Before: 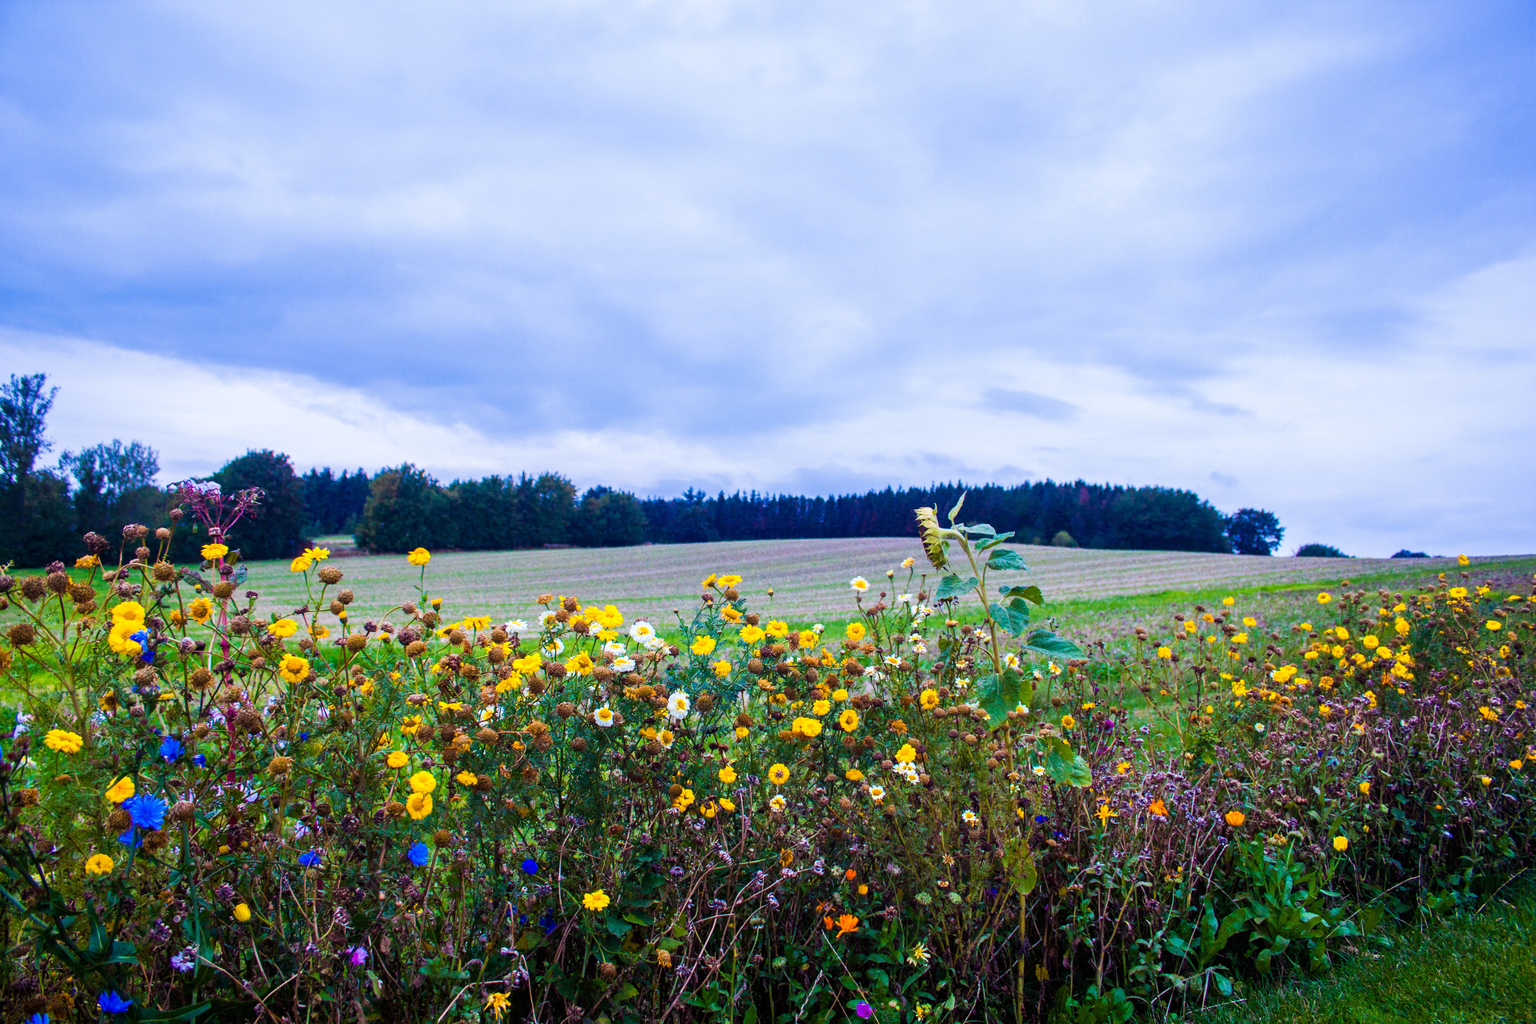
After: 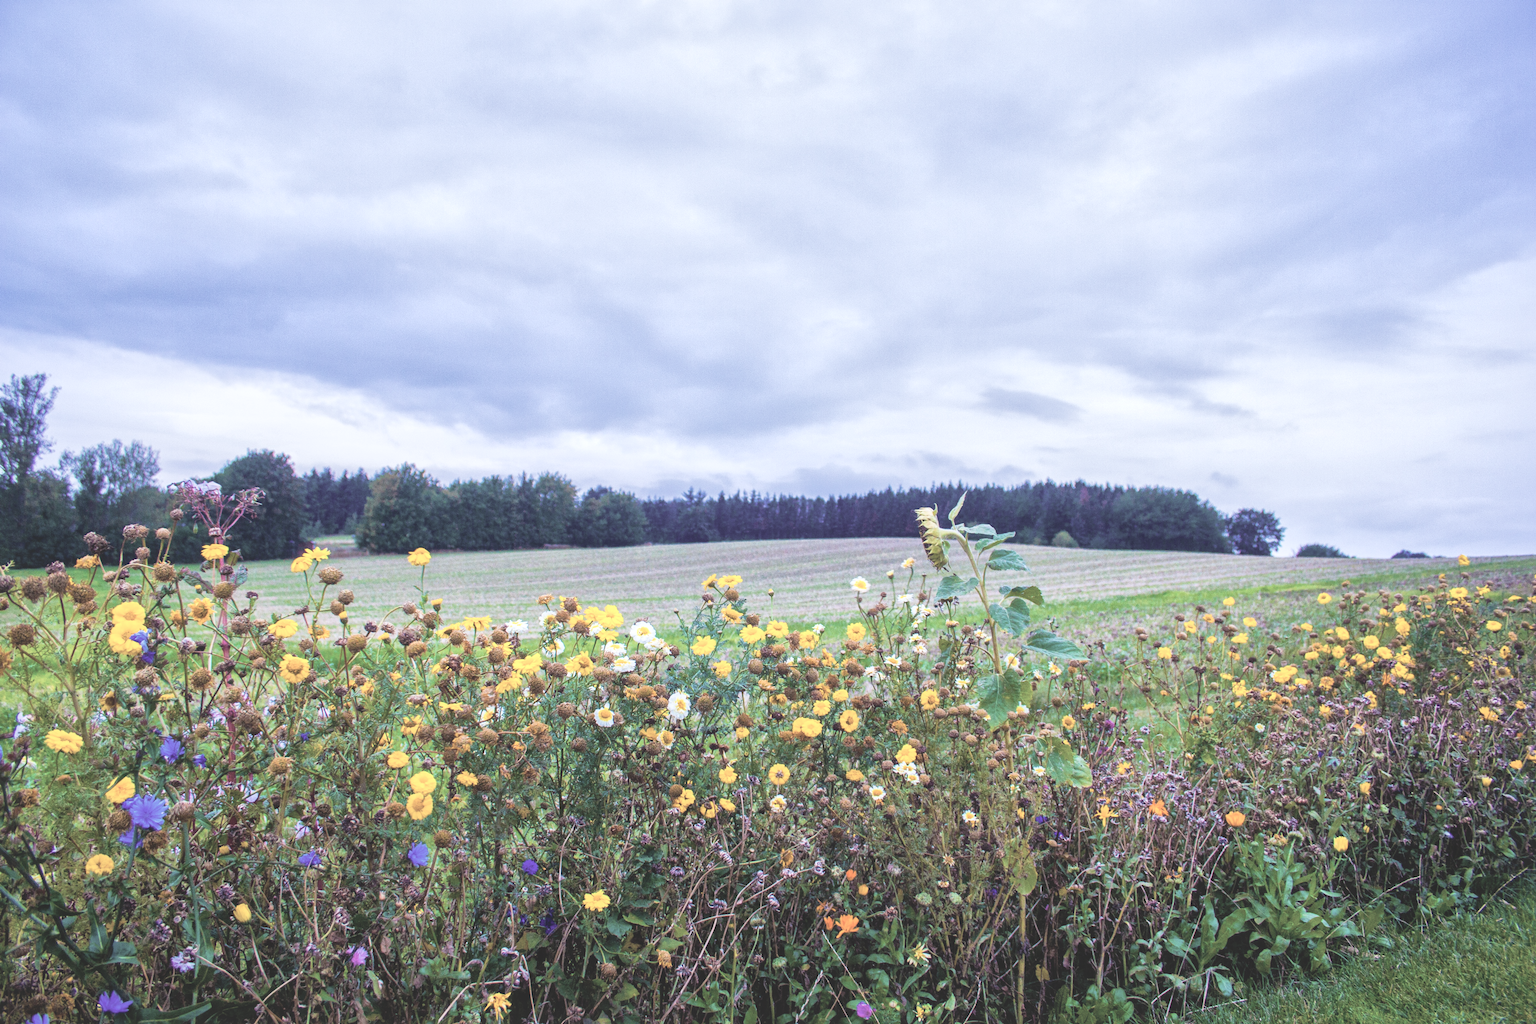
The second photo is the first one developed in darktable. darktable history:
global tonemap: drago (1, 100), detail 1
contrast brightness saturation: contrast -0.26, saturation -0.43
